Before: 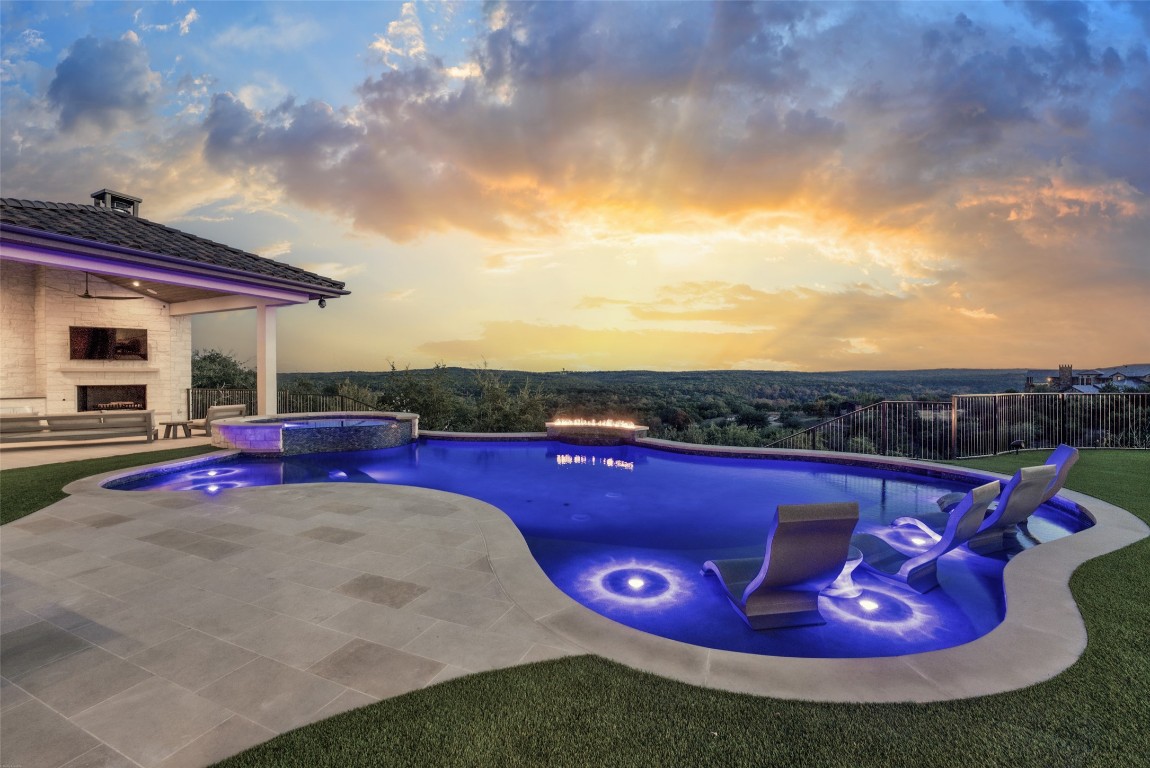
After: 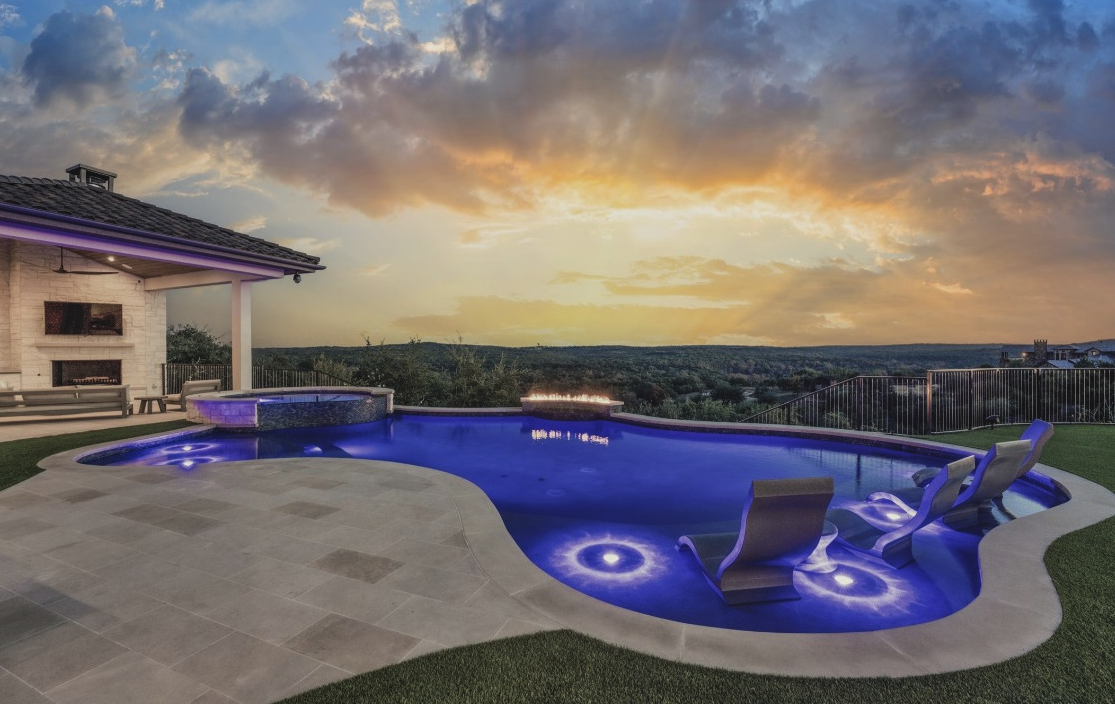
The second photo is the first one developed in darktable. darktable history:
local contrast: on, module defaults
exposure: black level correction -0.015, exposure -0.528 EV, compensate exposure bias true, compensate highlight preservation false
crop: left 2.2%, top 3.303%, right 0.781%, bottom 4.943%
